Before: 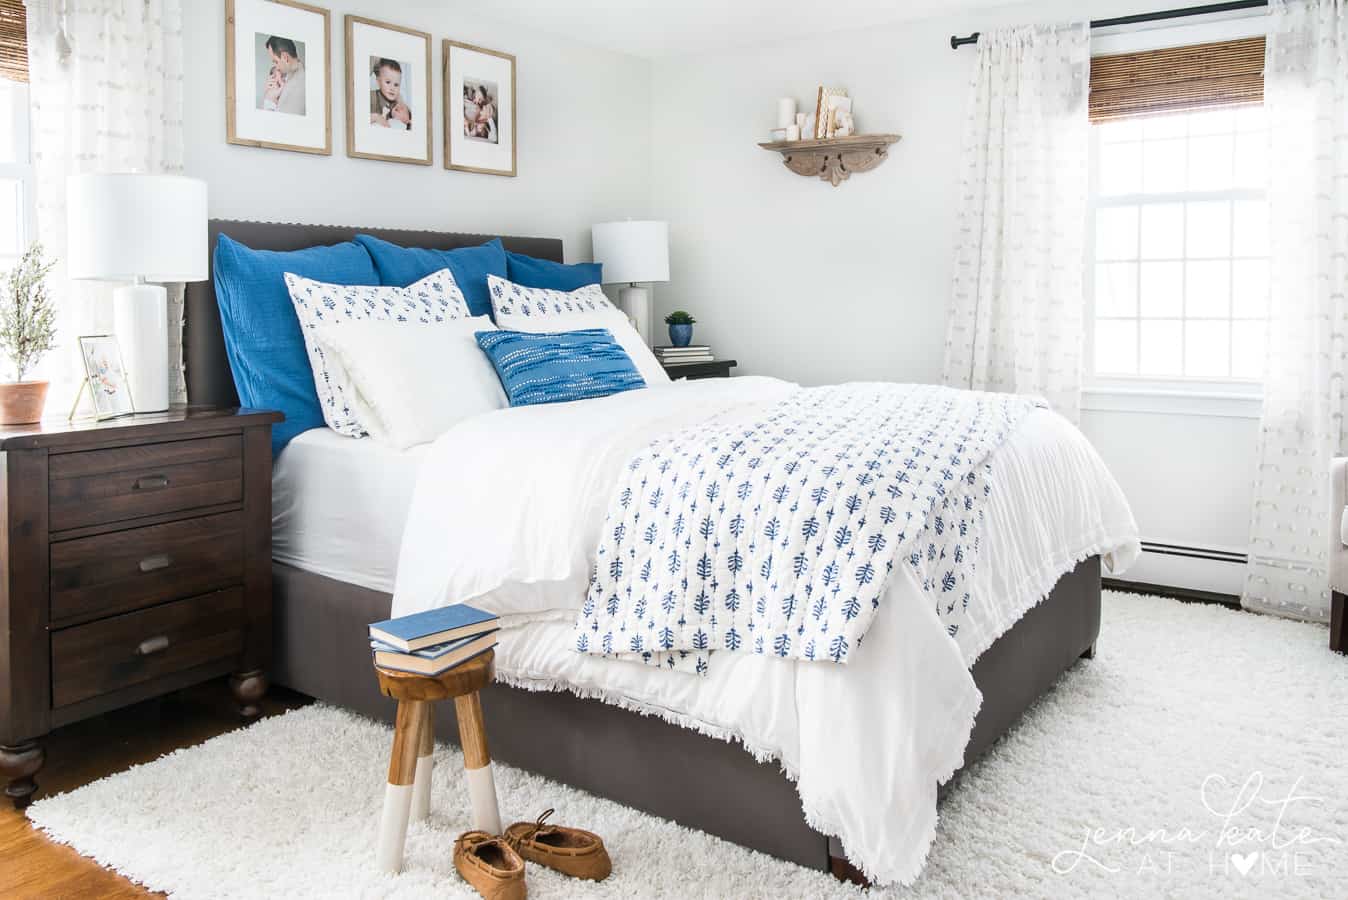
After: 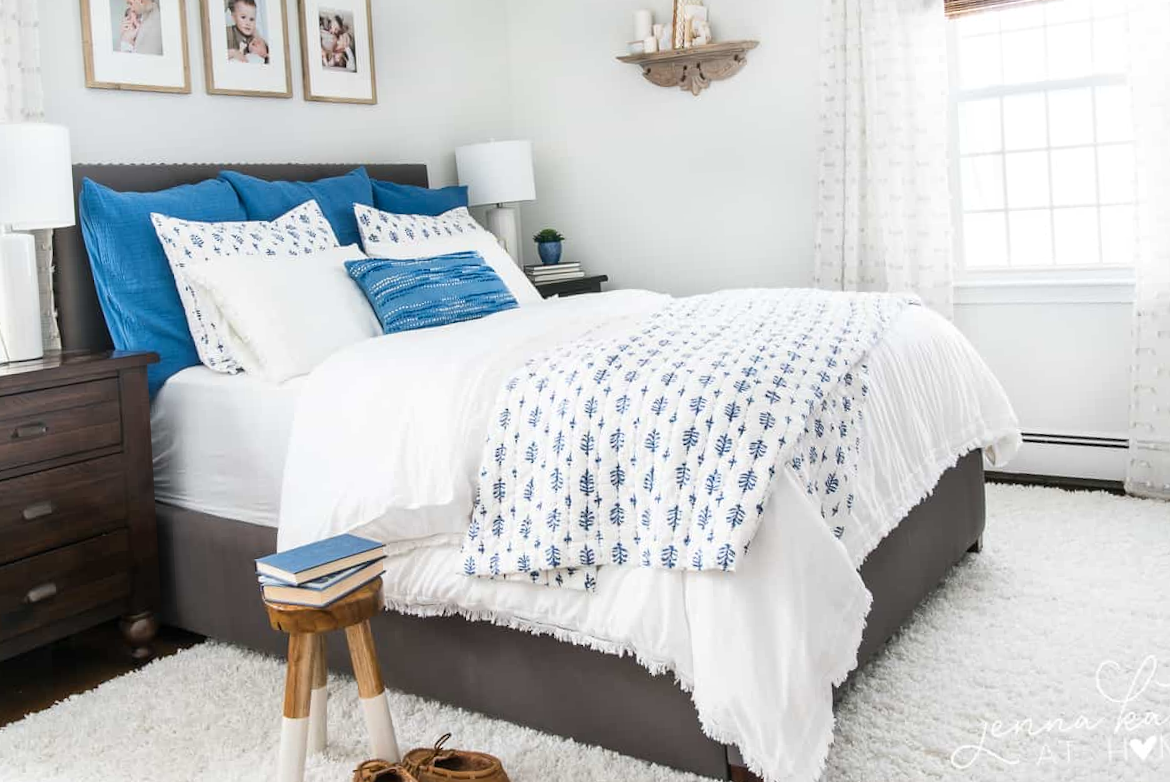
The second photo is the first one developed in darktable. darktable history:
crop and rotate: angle 3.29°, left 5.811%, top 5.707%
